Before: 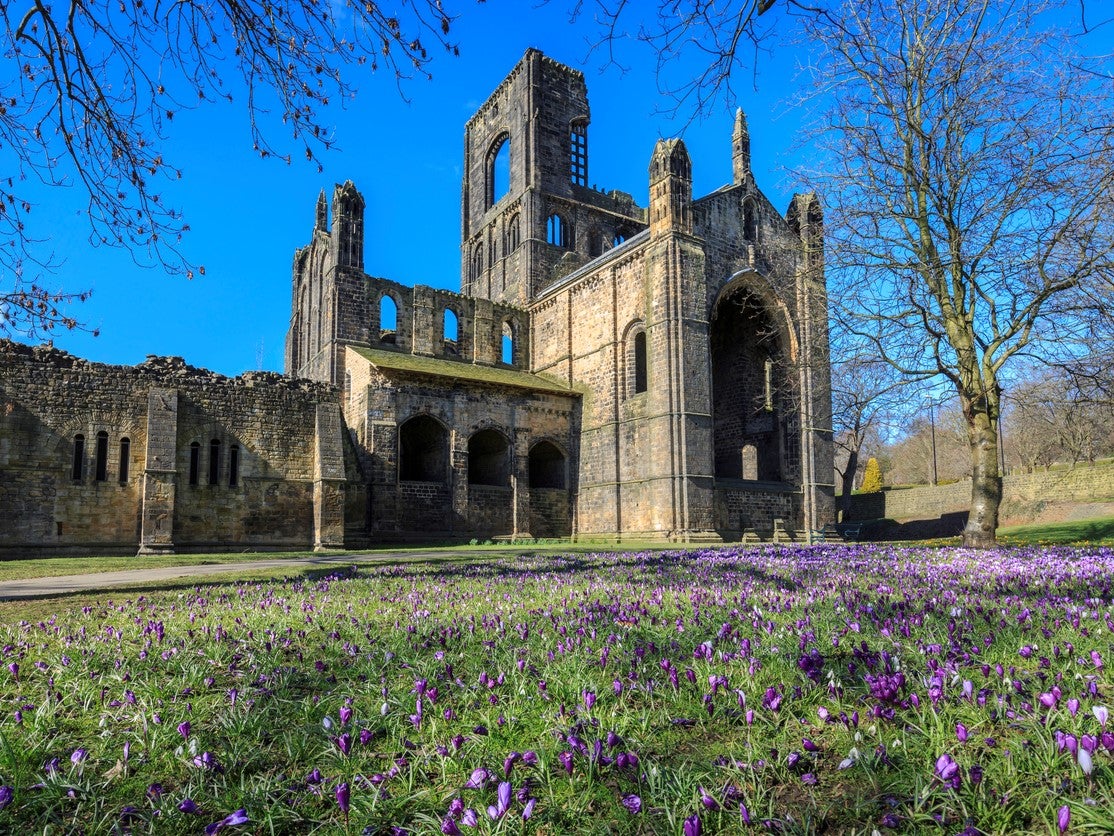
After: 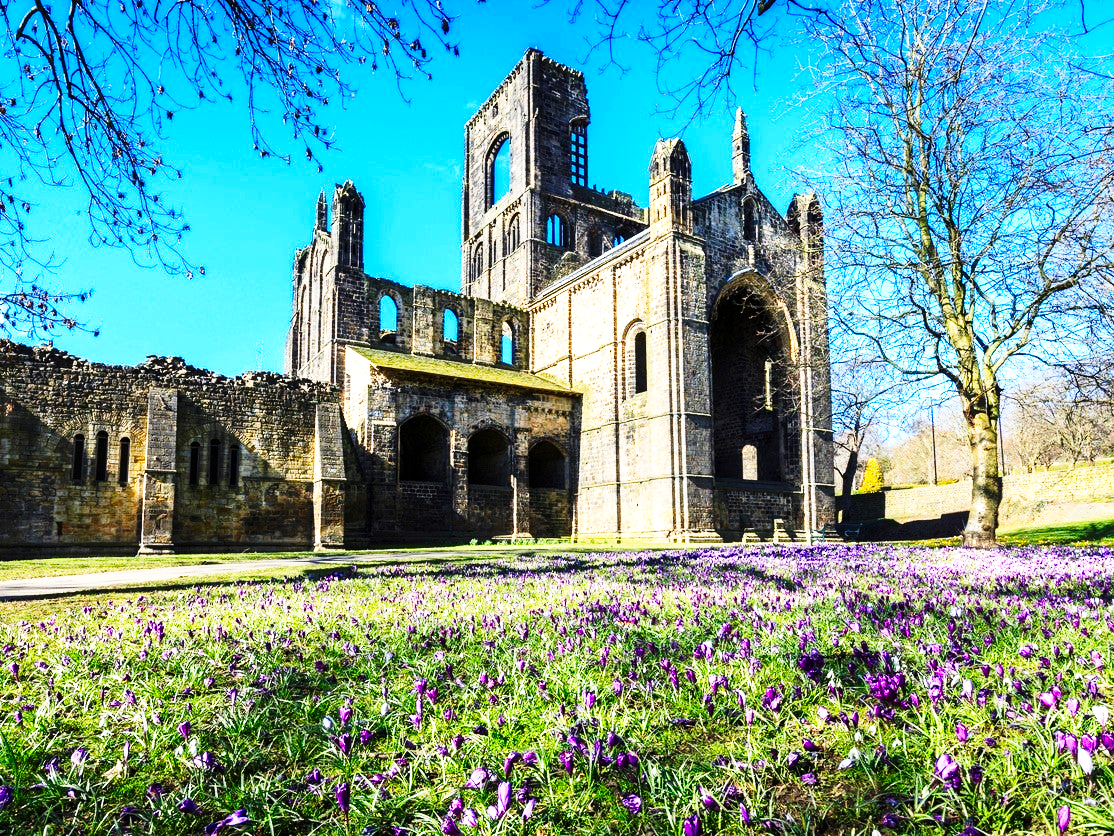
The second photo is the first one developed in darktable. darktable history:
color balance rgb: shadows lift › hue 84.52°, perceptual saturation grading › global saturation 20.384%, perceptual saturation grading › highlights -19.726%, perceptual saturation grading › shadows 29.978%, perceptual brilliance grading › highlights 17.735%, perceptual brilliance grading › mid-tones 31.271%, perceptual brilliance grading › shadows -30.596%
exposure: compensate highlight preservation false
base curve: curves: ch0 [(0, 0) (0.026, 0.03) (0.109, 0.232) (0.351, 0.748) (0.669, 0.968) (1, 1)], preserve colors none
